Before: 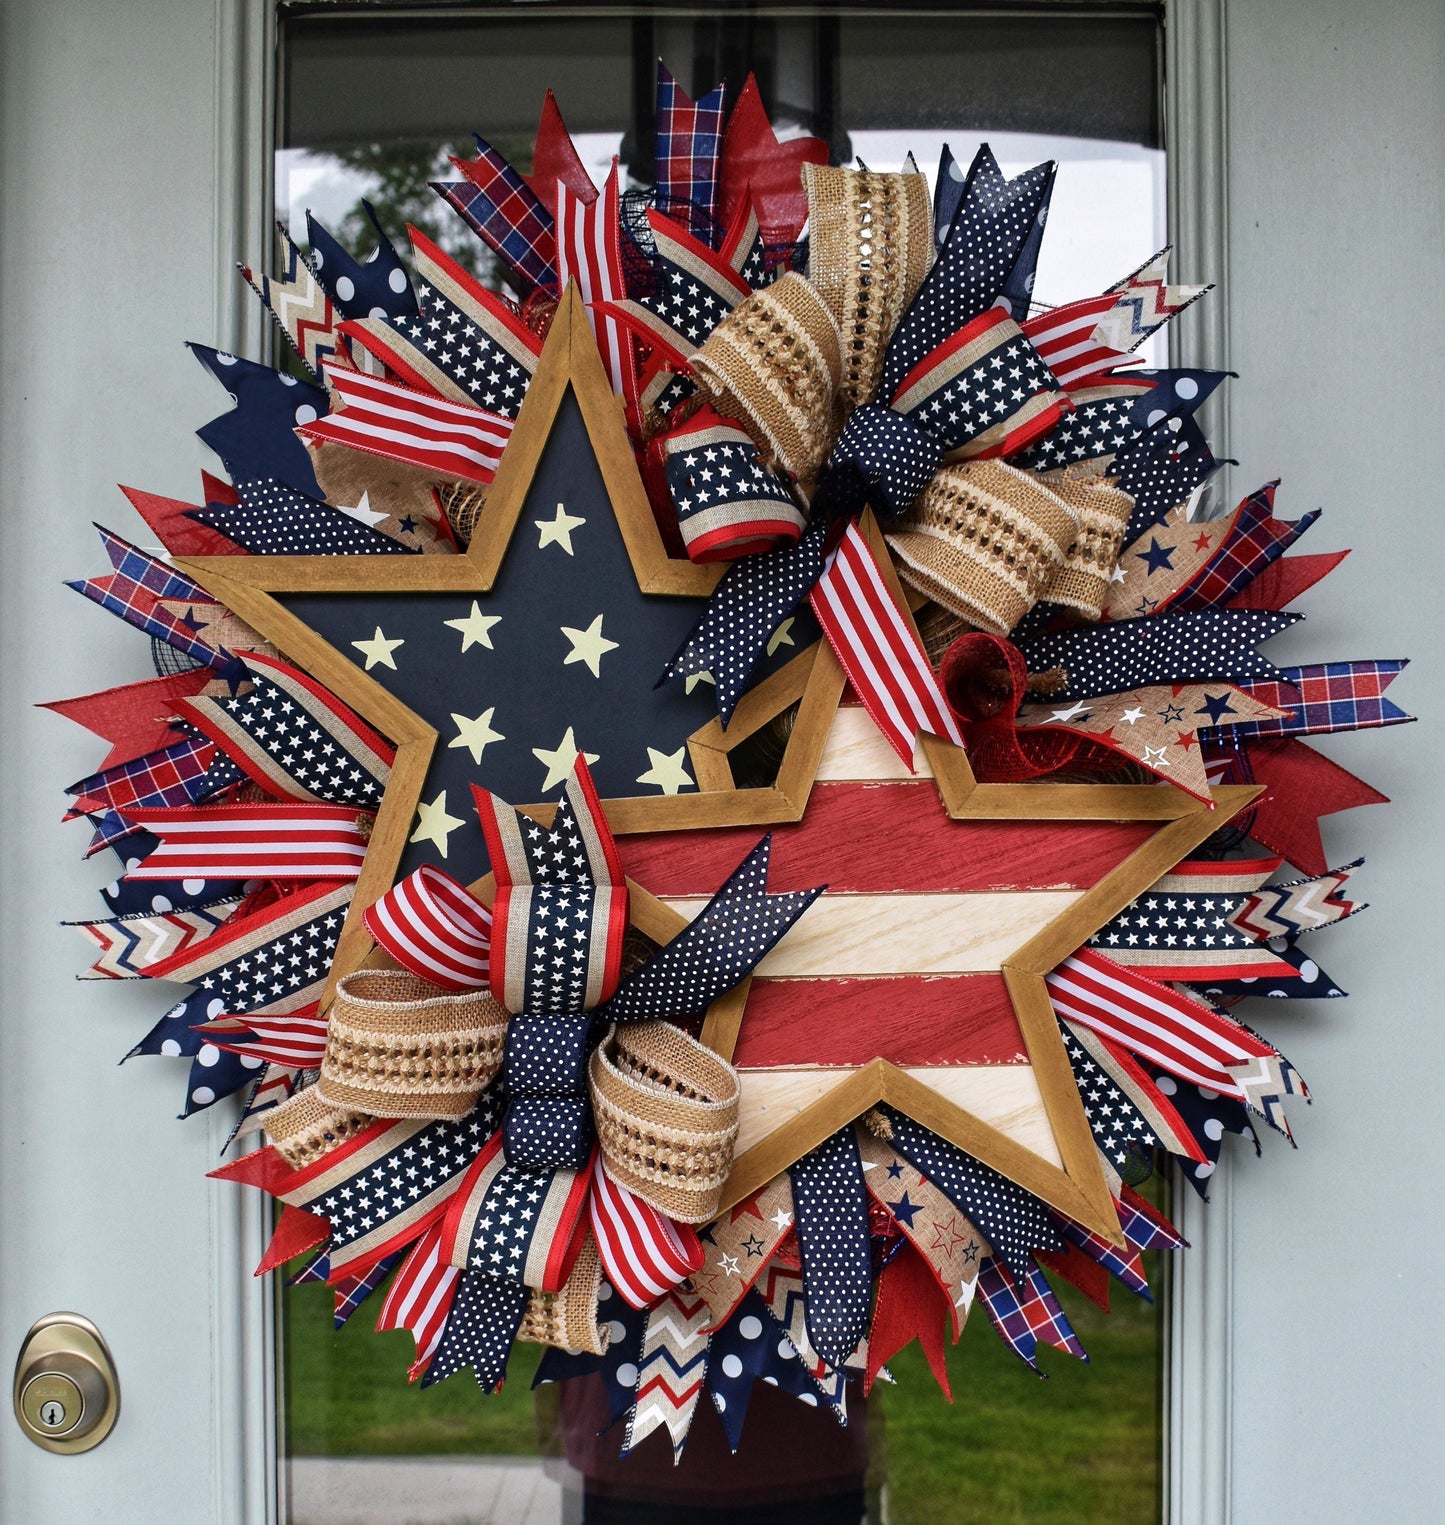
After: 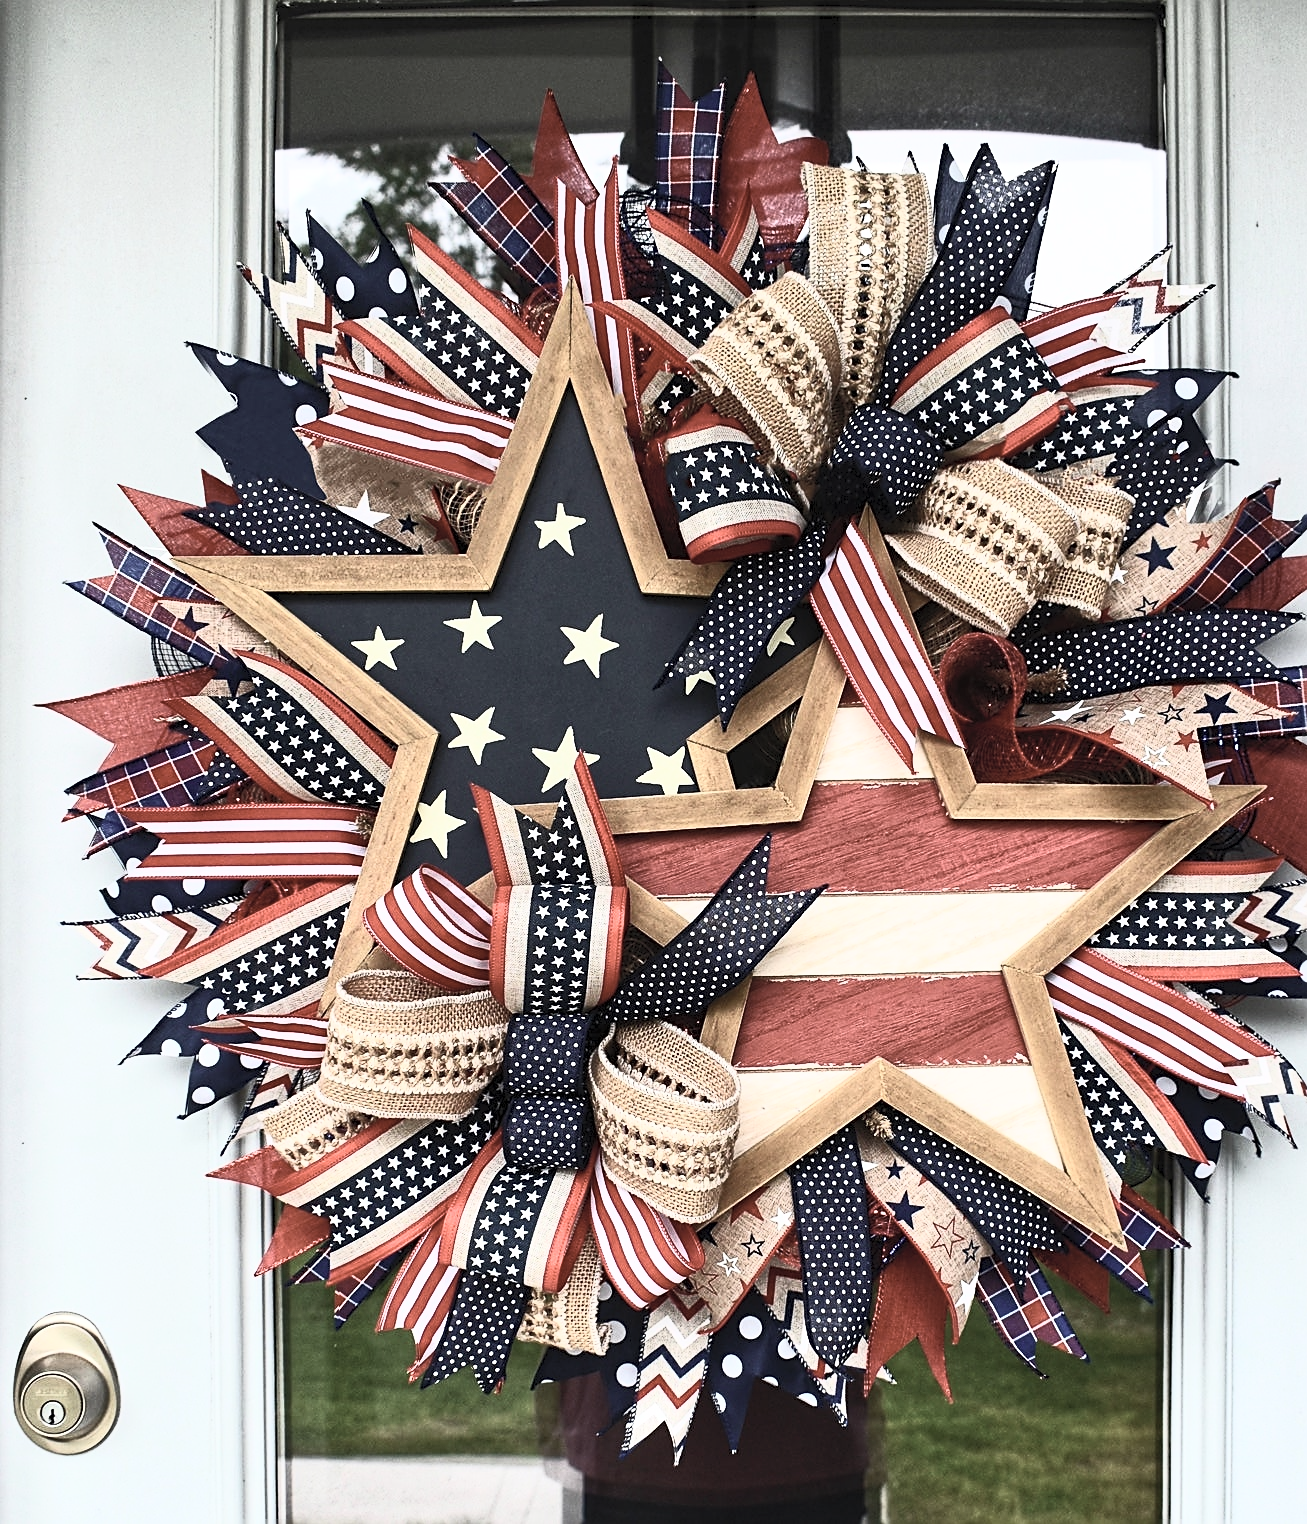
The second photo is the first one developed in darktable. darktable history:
contrast brightness saturation: contrast 0.567, brightness 0.566, saturation -0.343
crop: right 9.504%, bottom 0.031%
sharpen: amount 0.589
